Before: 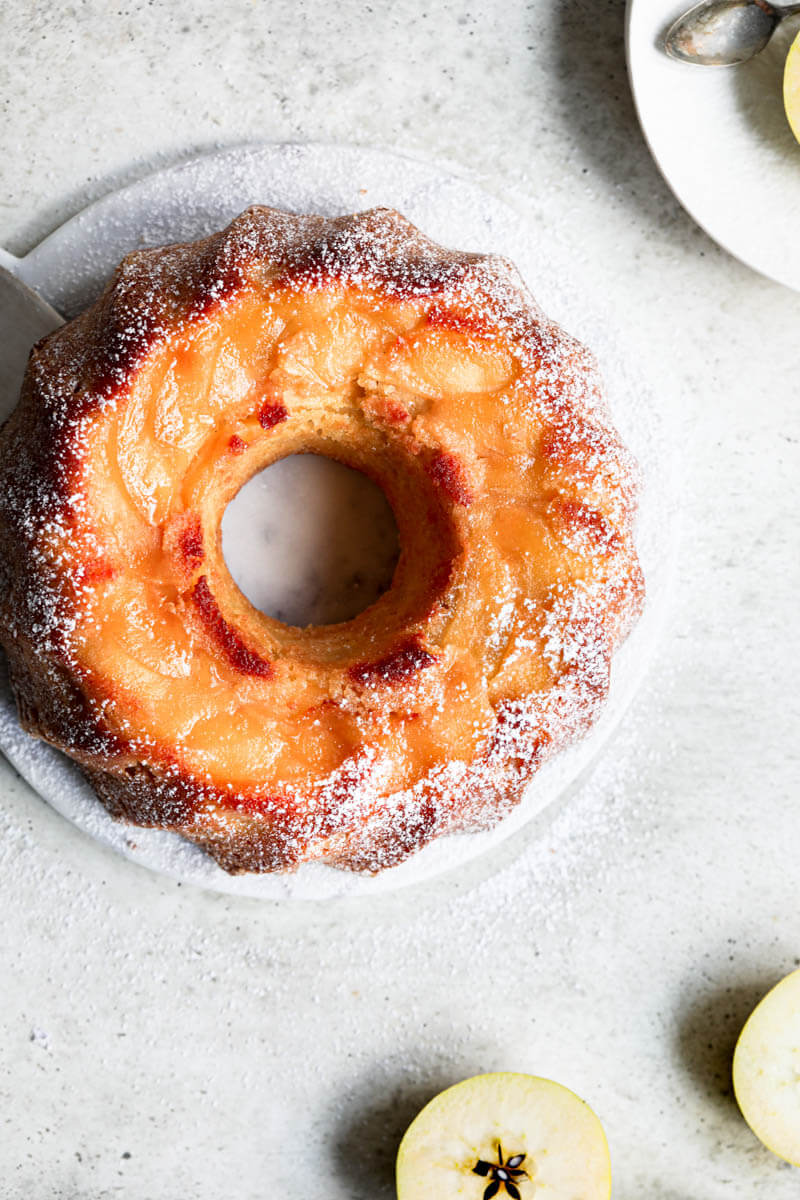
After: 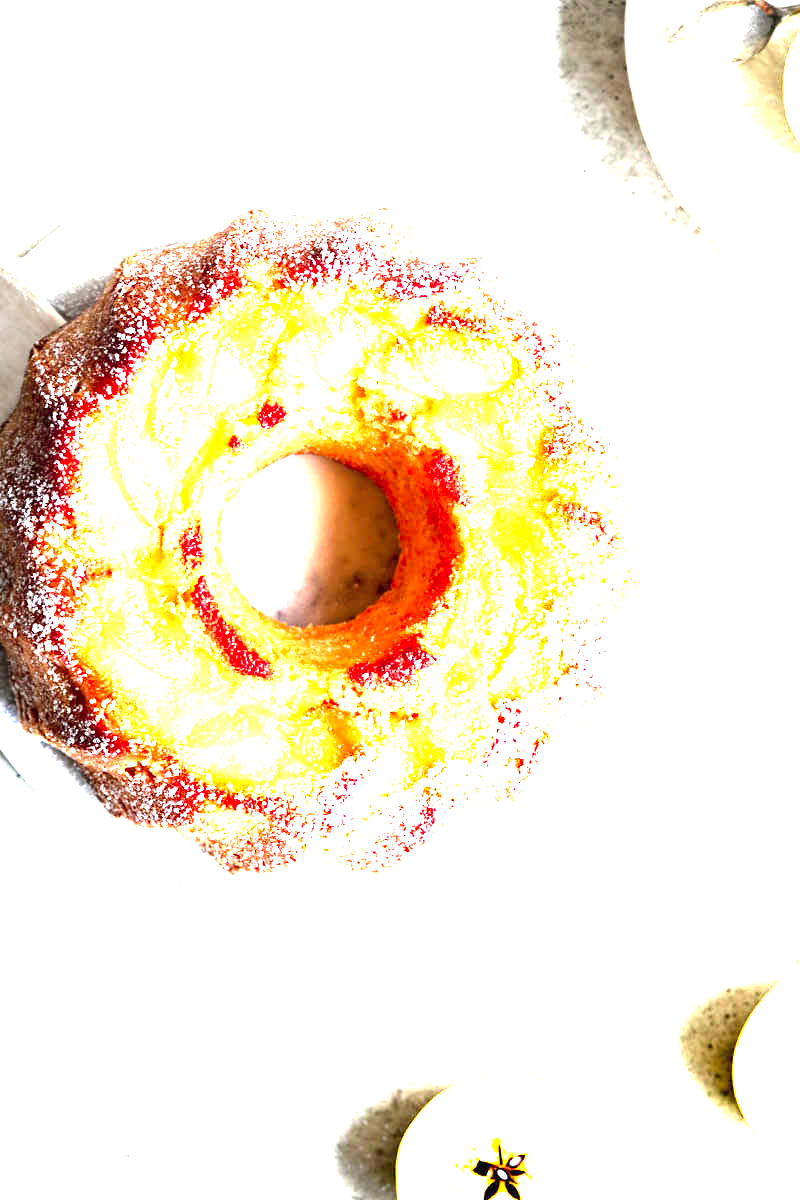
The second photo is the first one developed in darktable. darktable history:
levels: levels [0, 0.281, 0.562]
exposure: black level correction 0, exposure 0.897 EV, compensate exposure bias true, compensate highlight preservation false
